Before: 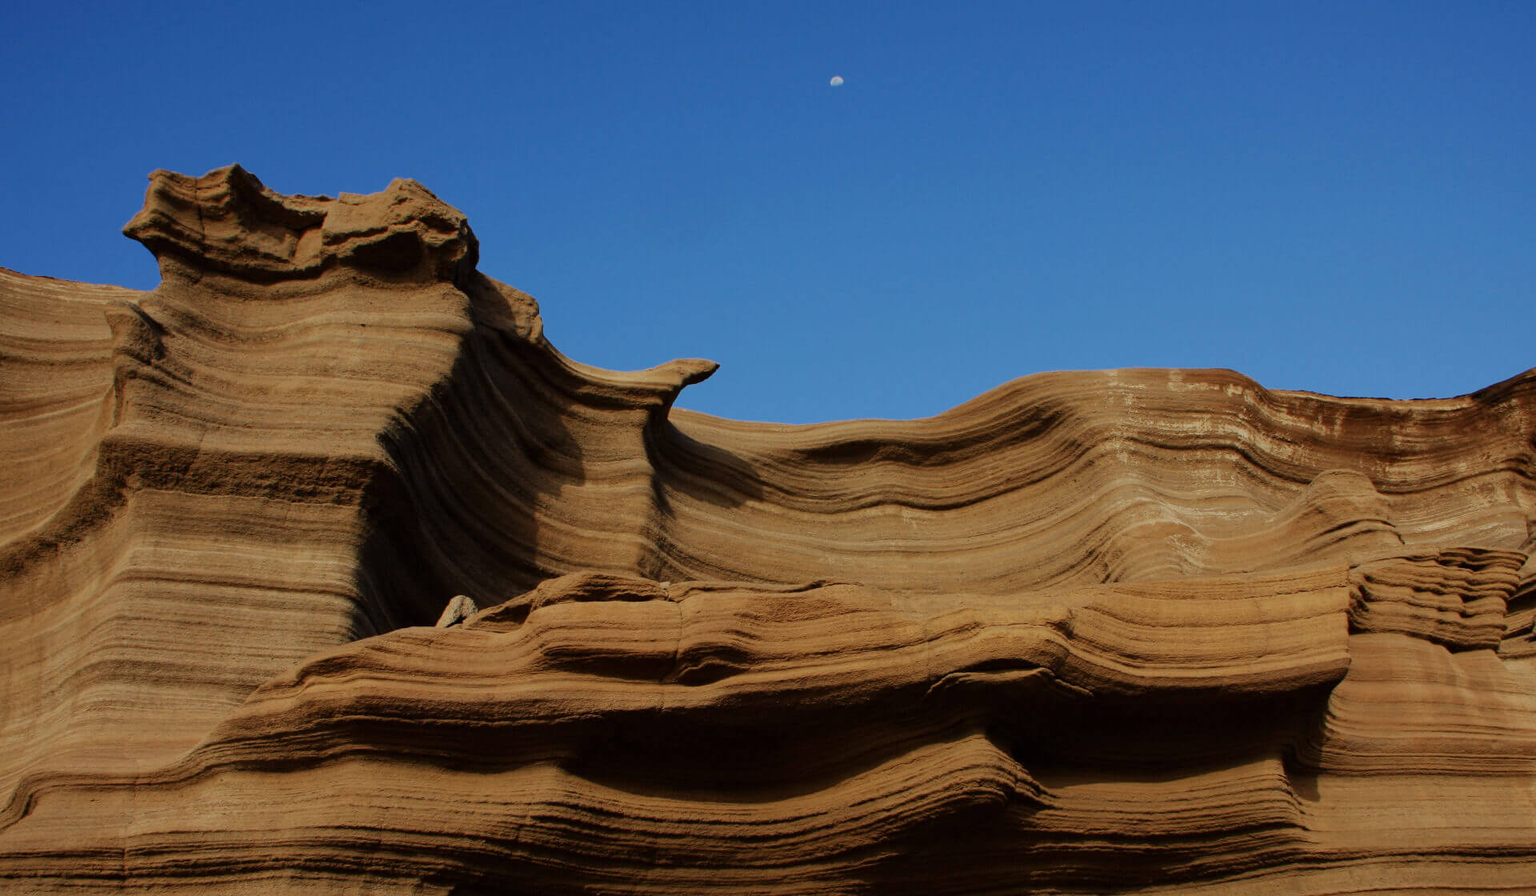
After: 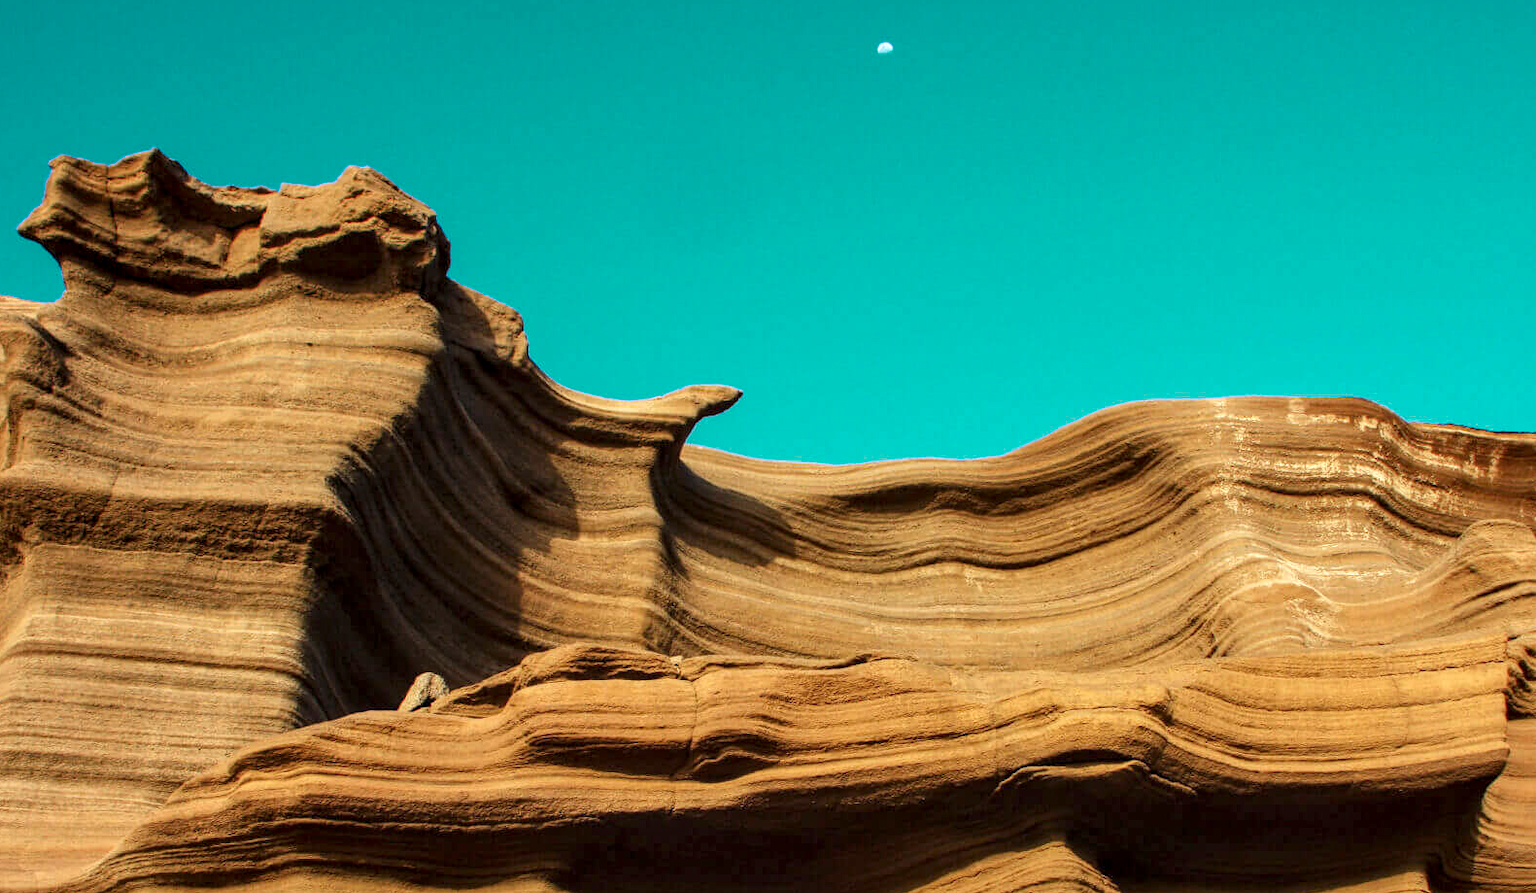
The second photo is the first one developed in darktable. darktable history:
exposure: exposure 1.163 EV, compensate highlight preservation false
crop and rotate: left 7.041%, top 4.679%, right 10.6%, bottom 13.178%
local contrast: detail 130%
color zones: curves: ch0 [(0.254, 0.492) (0.724, 0.62)]; ch1 [(0.25, 0.528) (0.719, 0.796)]; ch2 [(0, 0.472) (0.25, 0.5) (0.73, 0.184)]
